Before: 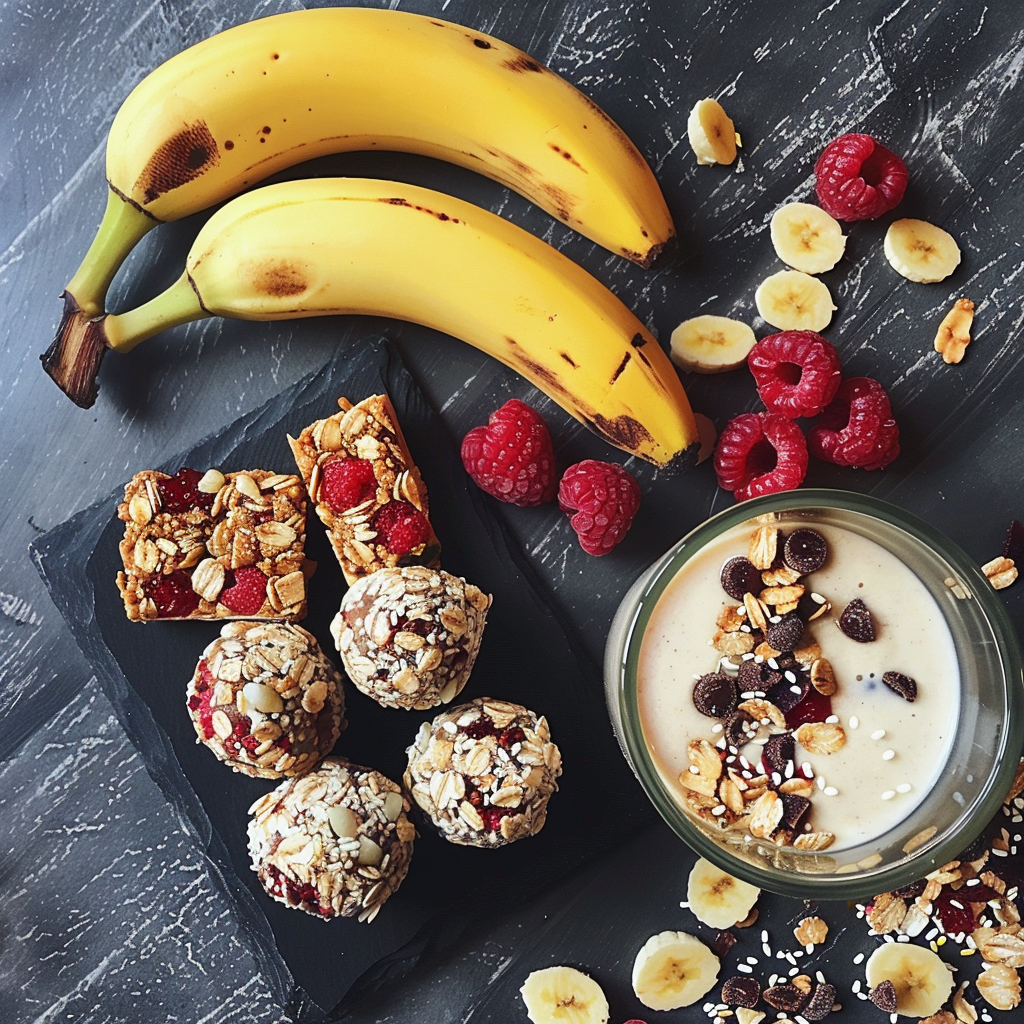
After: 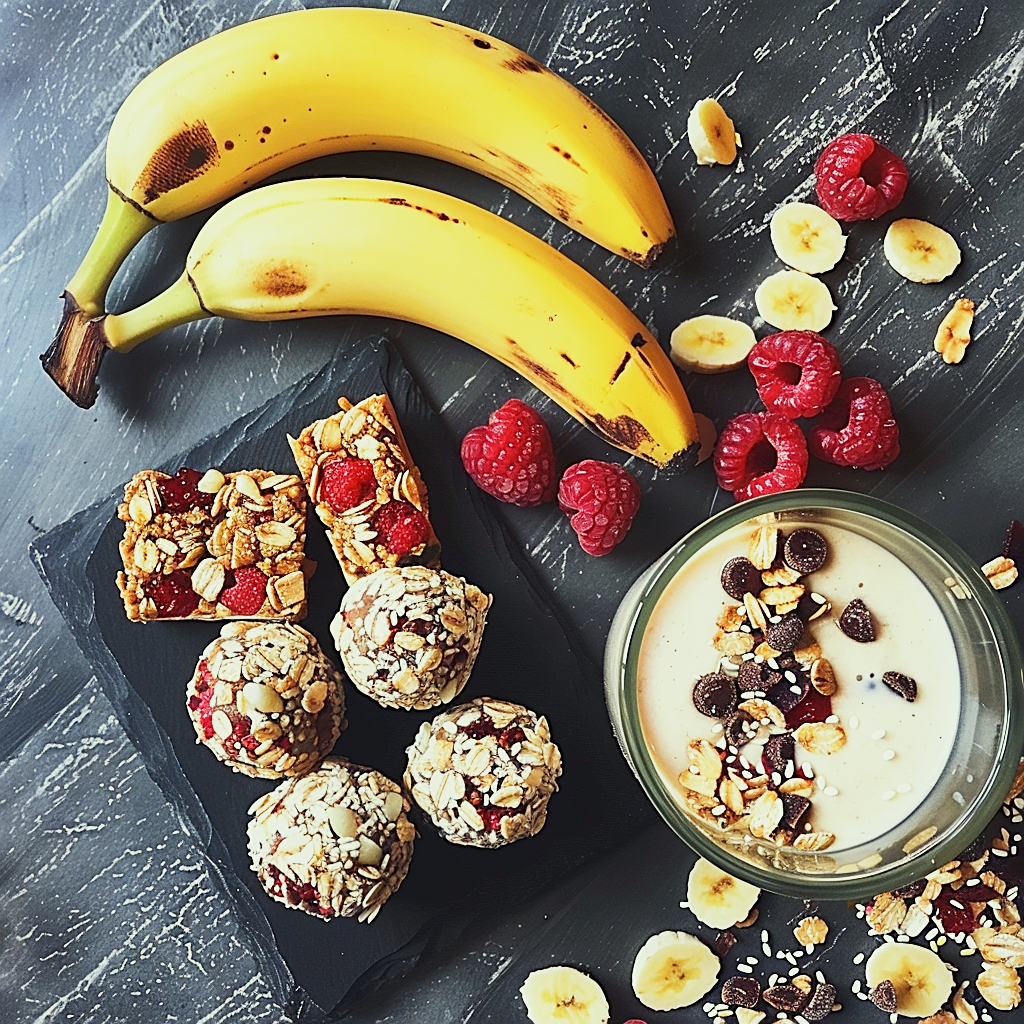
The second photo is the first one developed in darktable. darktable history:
sharpen: on, module defaults
base curve: curves: ch0 [(0, 0) (0.088, 0.125) (0.176, 0.251) (0.354, 0.501) (0.613, 0.749) (1, 0.877)], preserve colors none
color correction: highlights a* -4.28, highlights b* 6.53
